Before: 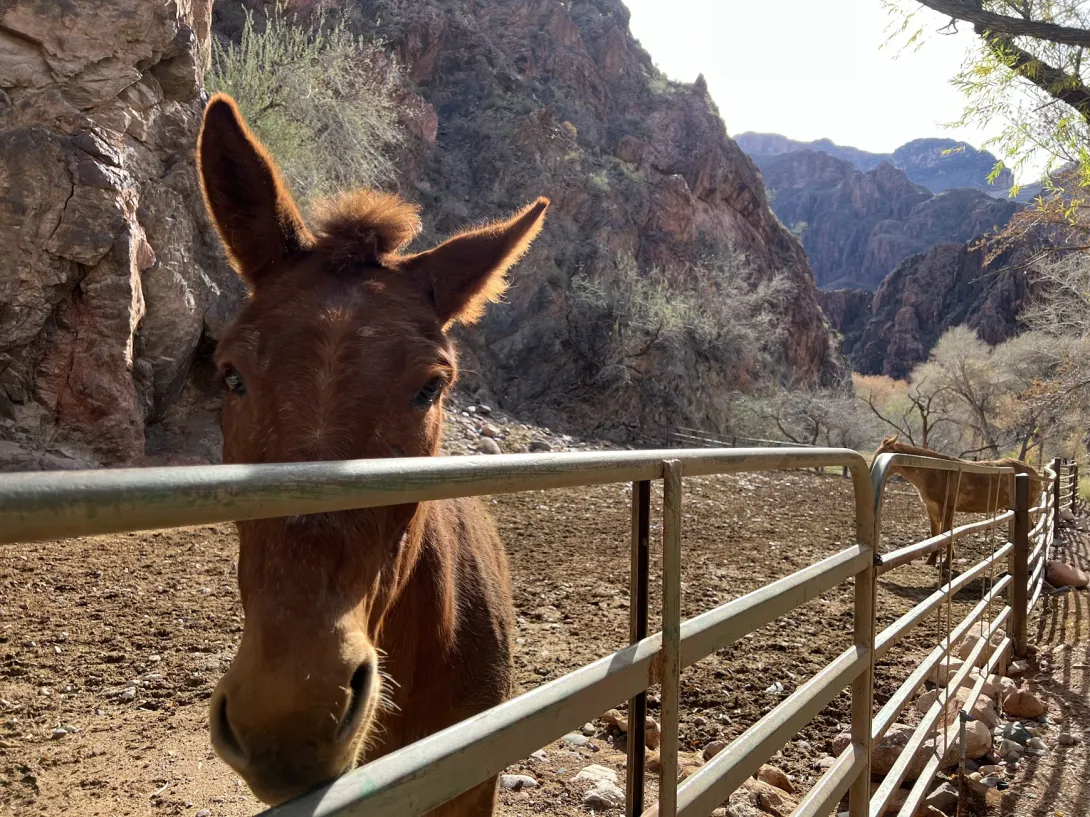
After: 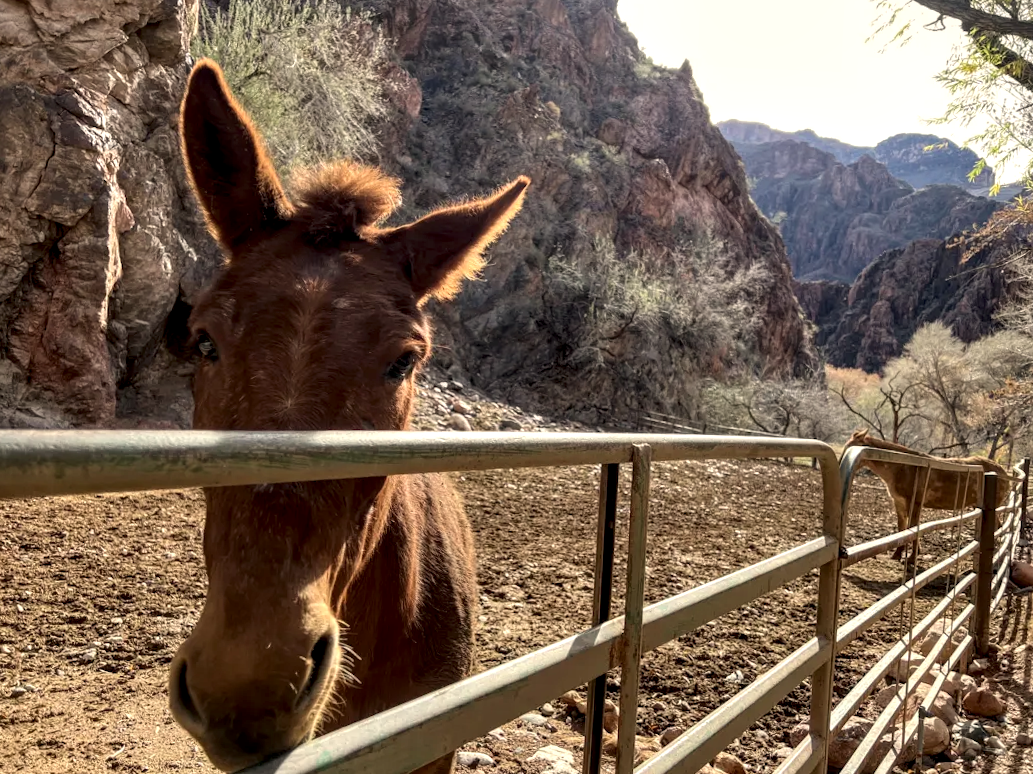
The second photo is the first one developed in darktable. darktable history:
crop and rotate: angle -2.38°
local contrast: detail 150%
white balance: red 1.045, blue 0.932
